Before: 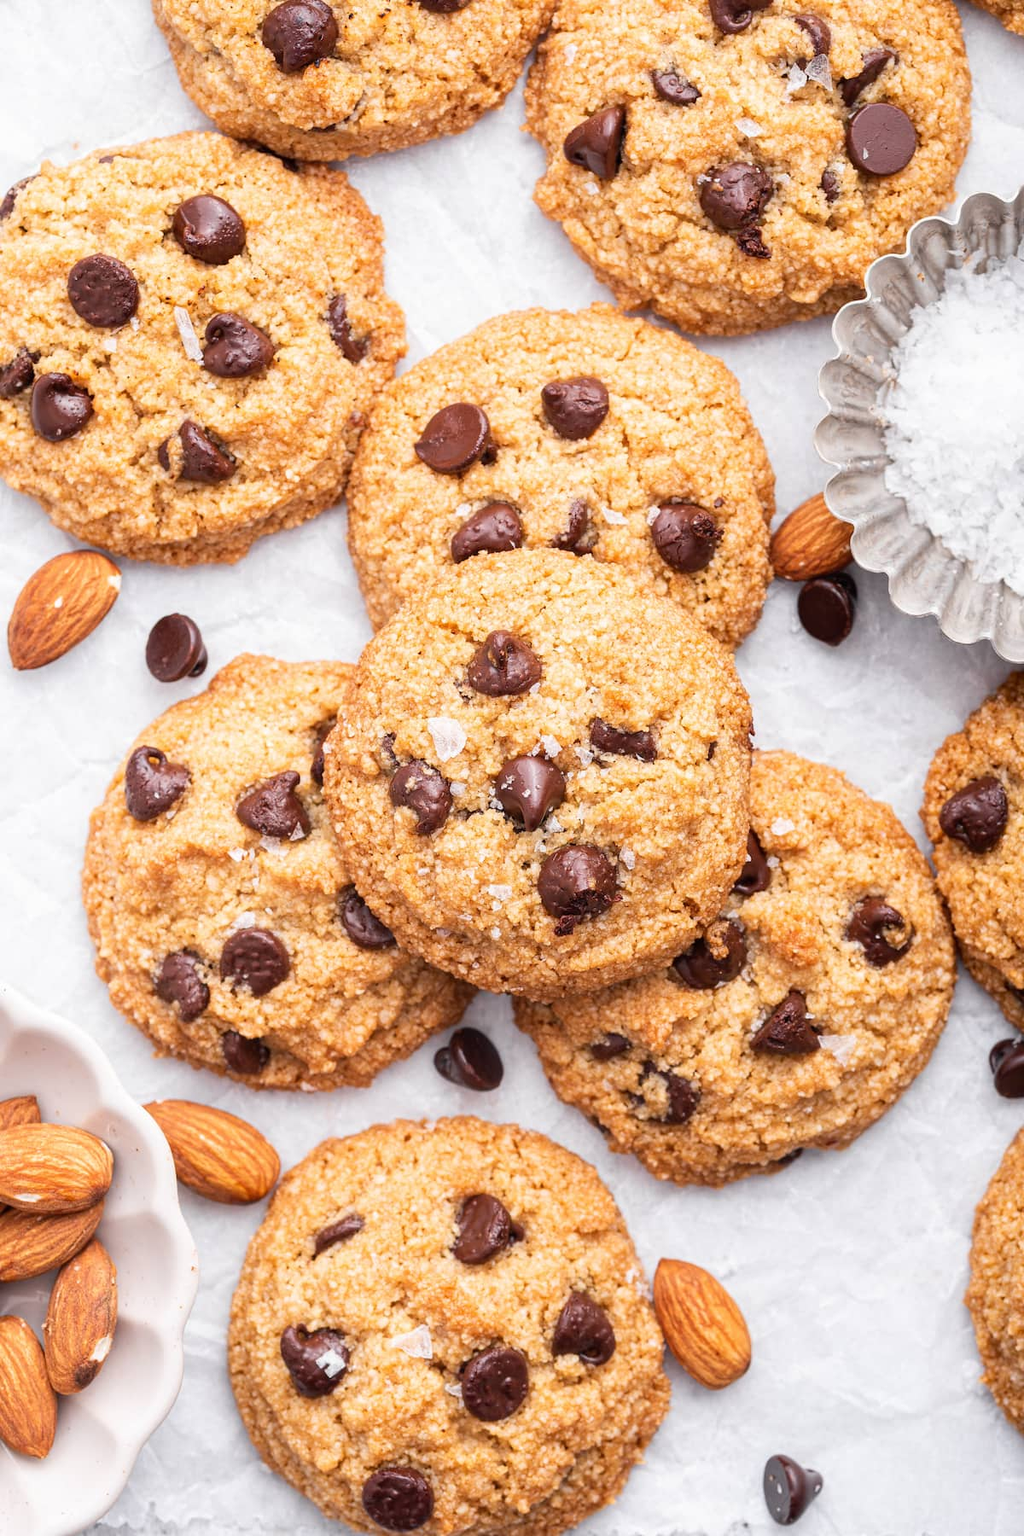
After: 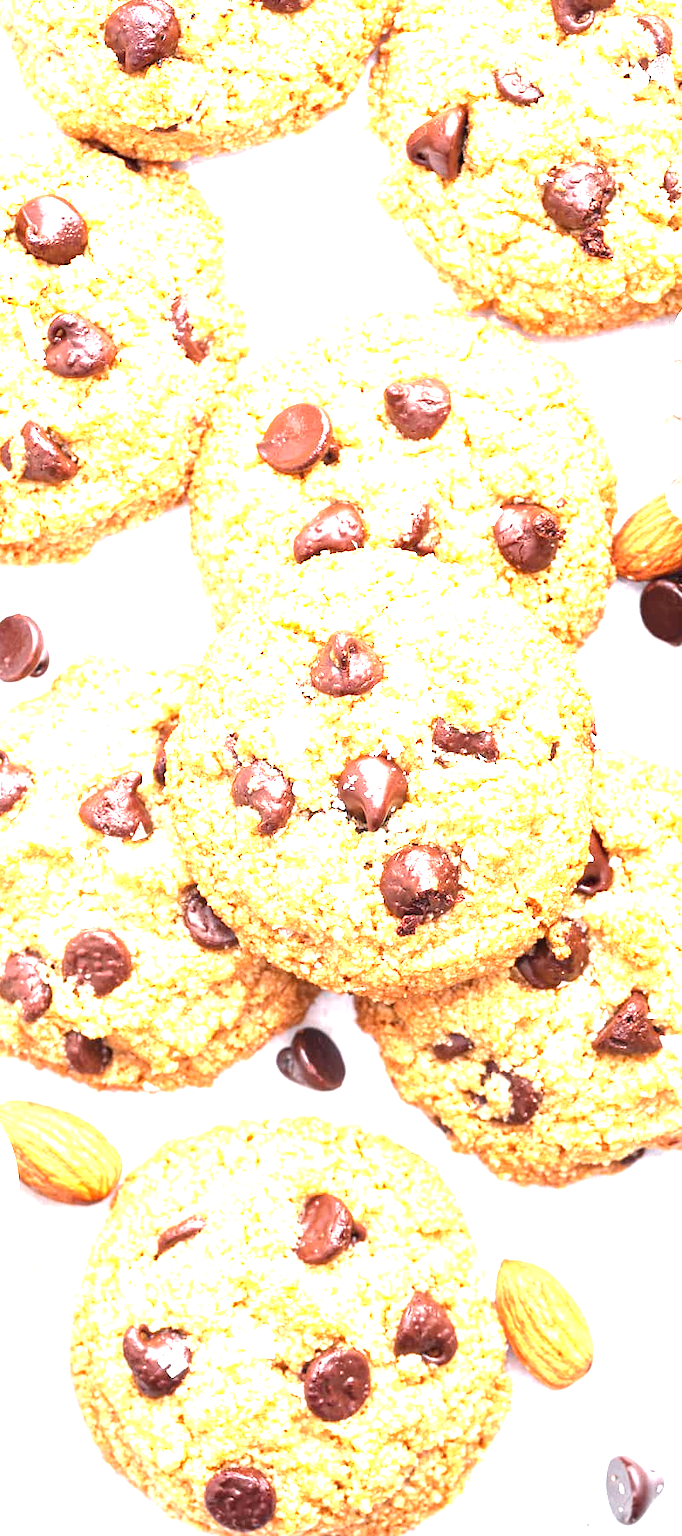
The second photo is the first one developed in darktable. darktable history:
exposure: black level correction 0, exposure 2.138 EV, compensate exposure bias true, compensate highlight preservation false
crop and rotate: left 15.446%, right 17.836%
